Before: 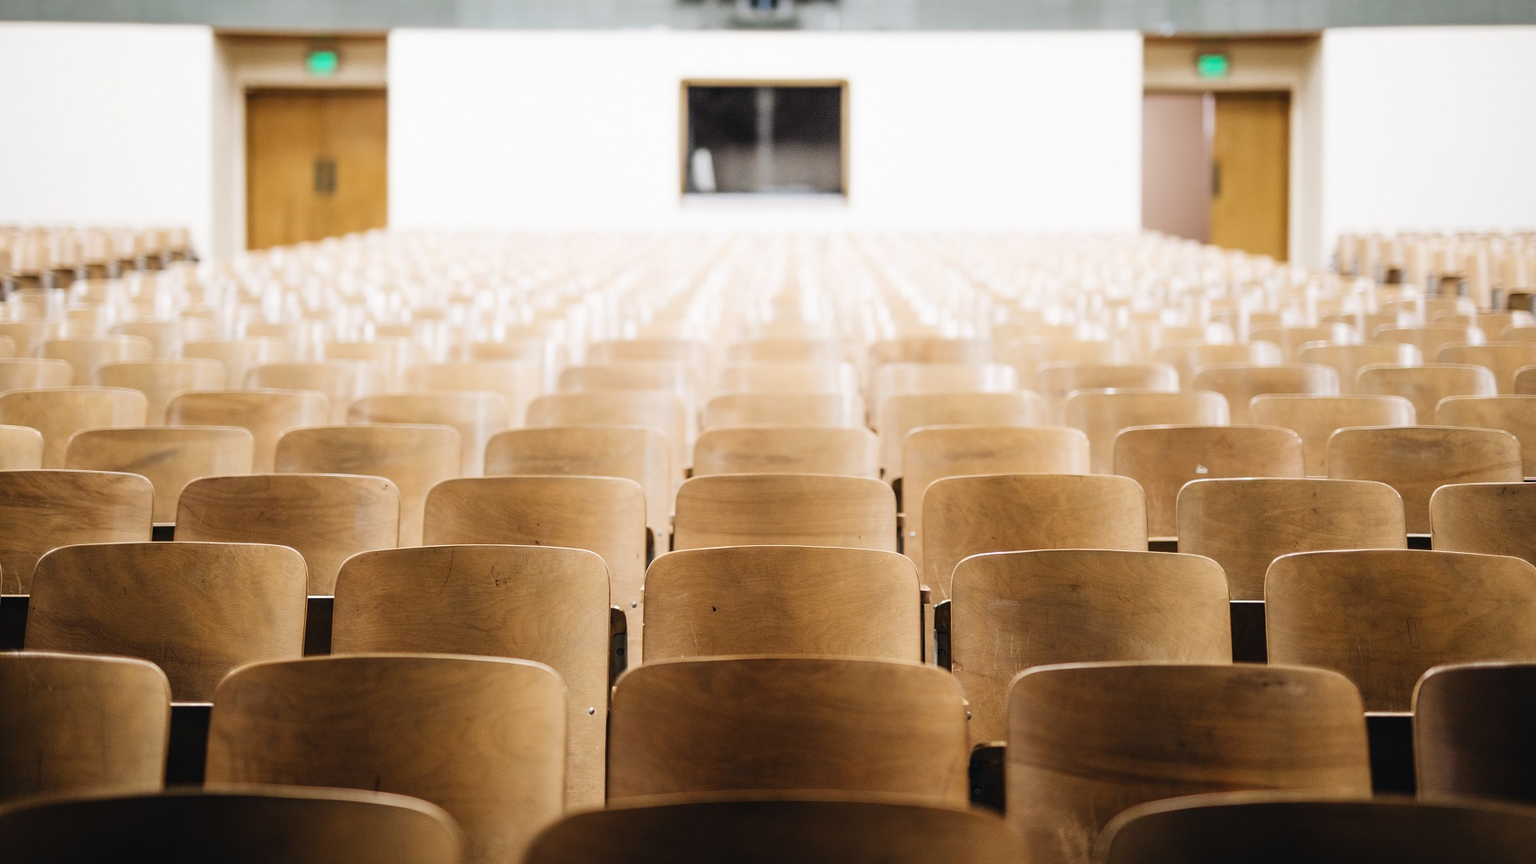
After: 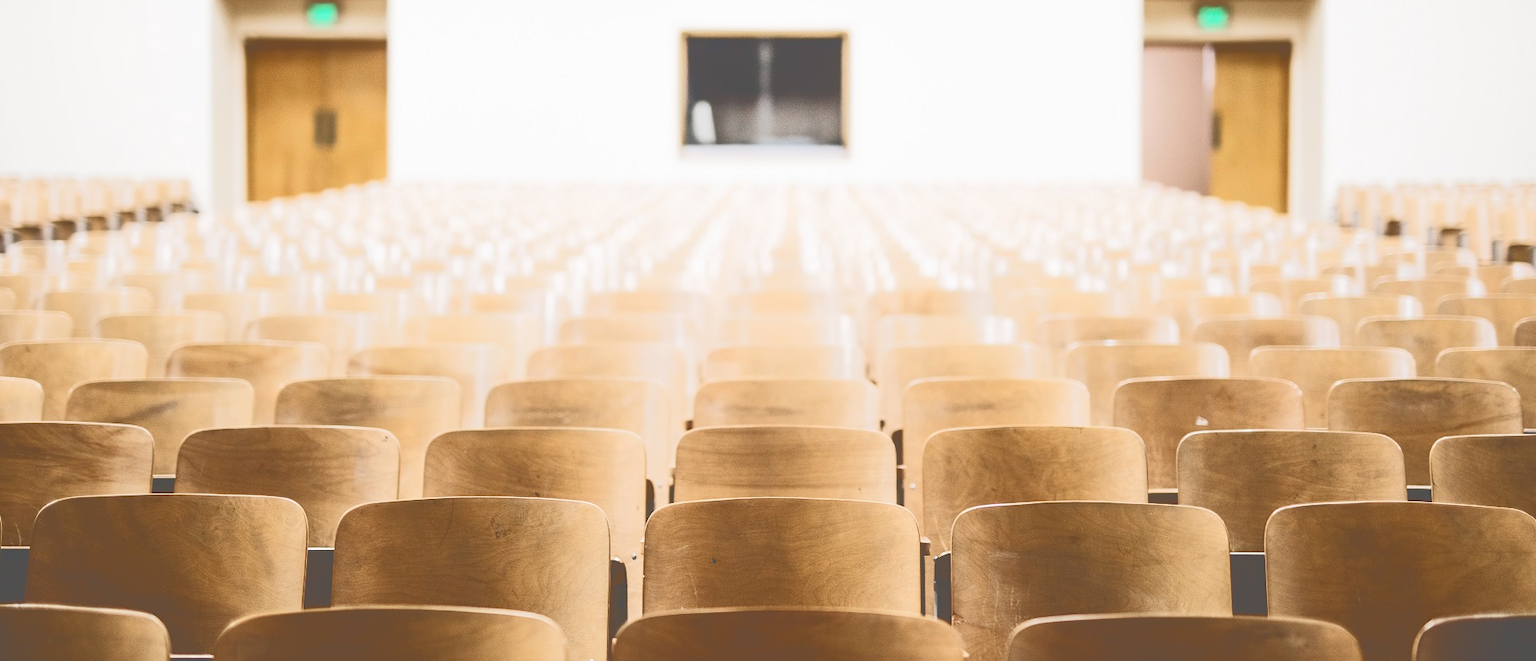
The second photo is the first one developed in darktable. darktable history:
crop: top 5.687%, bottom 17.781%
tone curve: curves: ch0 [(0, 0) (0.003, 0.331) (0.011, 0.333) (0.025, 0.333) (0.044, 0.334) (0.069, 0.335) (0.1, 0.338) (0.136, 0.342) (0.177, 0.347) (0.224, 0.352) (0.277, 0.359) (0.335, 0.39) (0.399, 0.434) (0.468, 0.509) (0.543, 0.615) (0.623, 0.731) (0.709, 0.814) (0.801, 0.88) (0.898, 0.921) (1, 1)], color space Lab, independent channels, preserve colors none
exposure: compensate highlight preservation false
